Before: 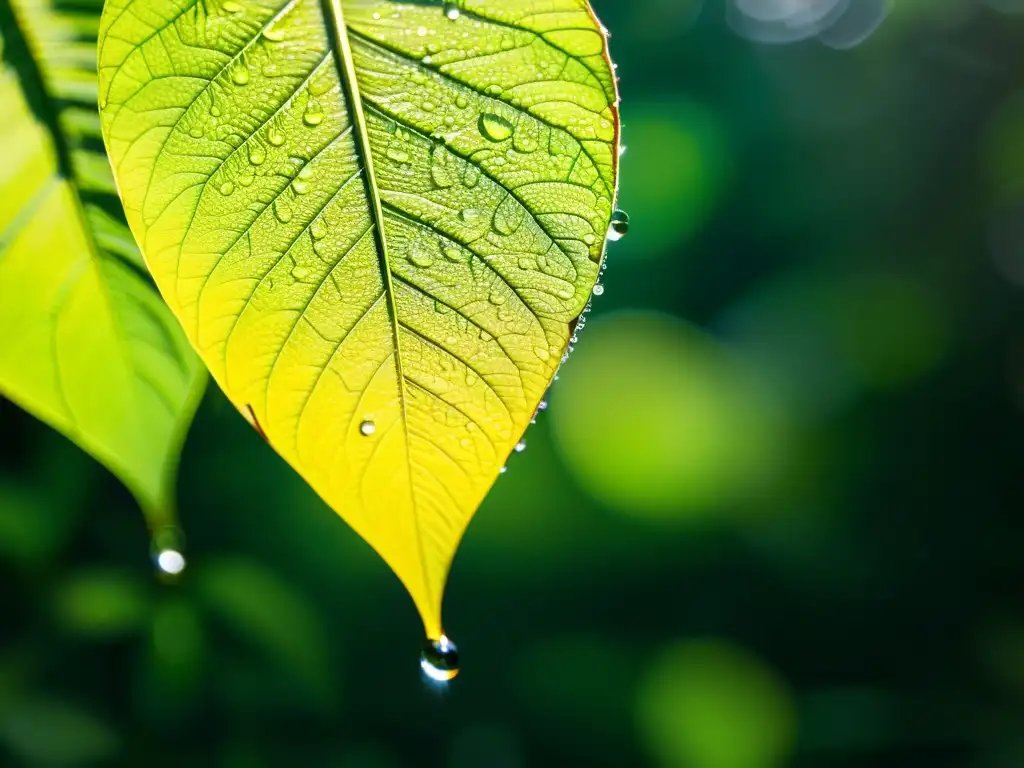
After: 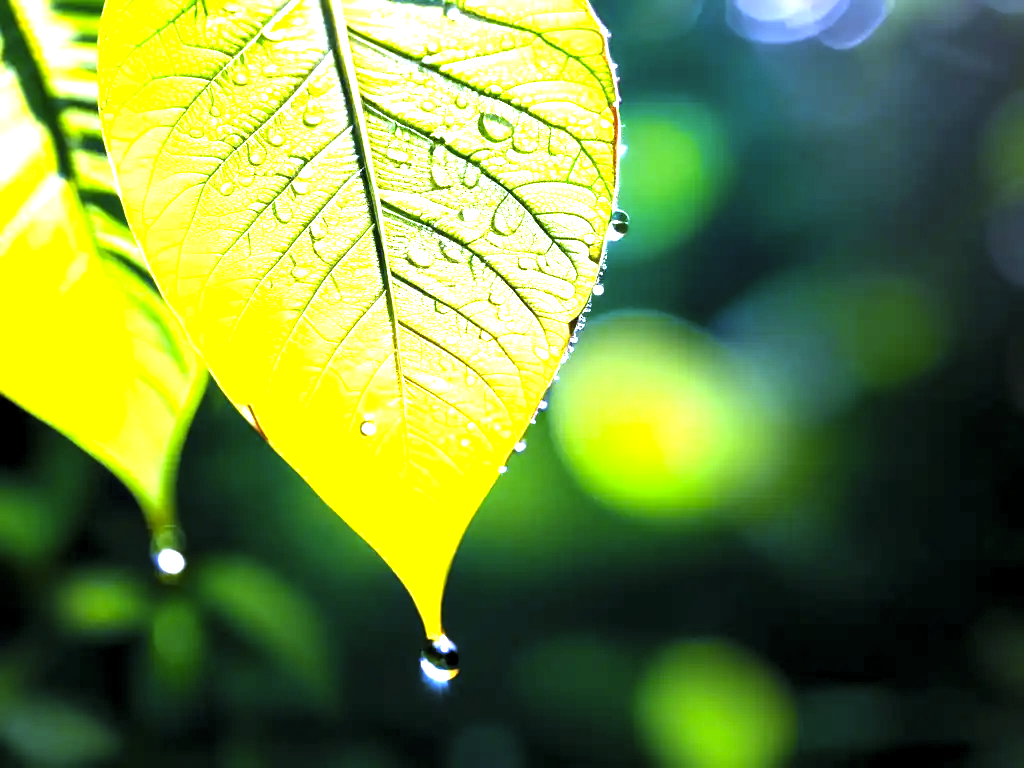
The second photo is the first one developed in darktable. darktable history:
white balance: red 0.98, blue 1.61
levels: levels [0.116, 0.574, 1]
color calibration: x 0.329, y 0.345, temperature 5633 K
exposure: black level correction 0, exposure 1.6 EV, compensate exposure bias true, compensate highlight preservation false
